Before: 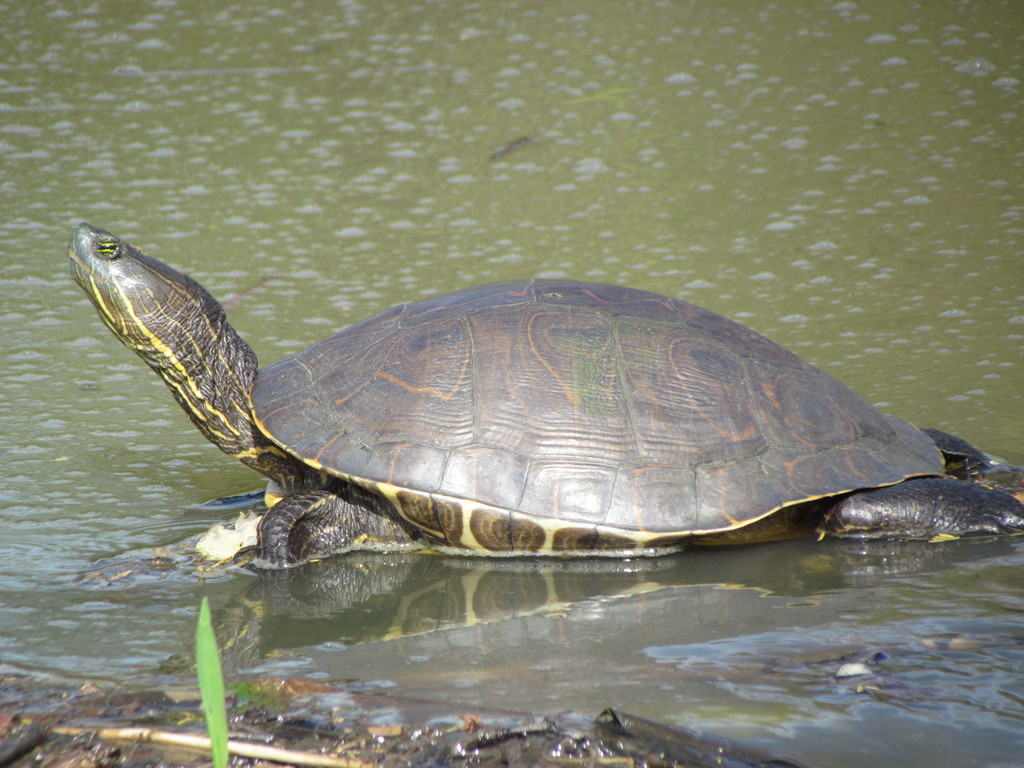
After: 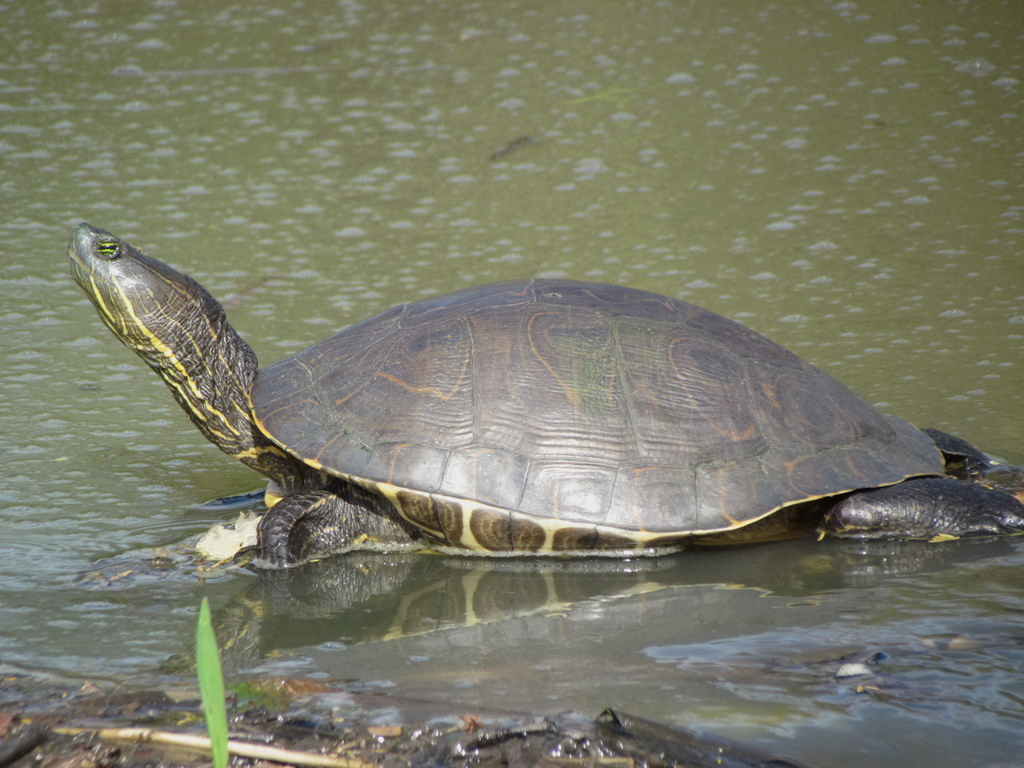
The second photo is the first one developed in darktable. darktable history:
contrast equalizer: y [[0.5 ×6], [0.5 ×6], [0.5 ×6], [0 ×6], [0, 0, 0, 0.581, 0.011, 0]]
exposure: exposure -0.261 EV, compensate exposure bias true, compensate highlight preservation false
